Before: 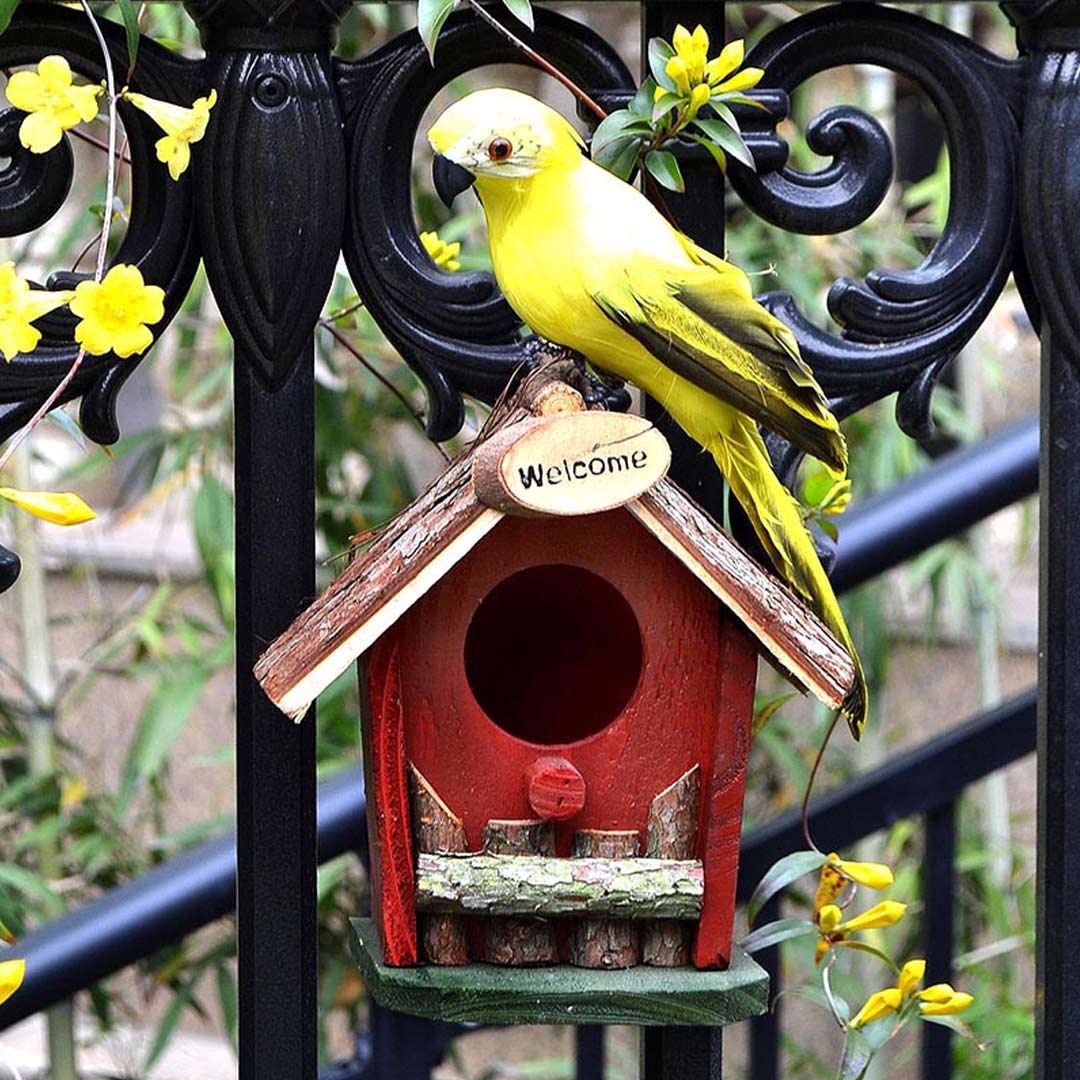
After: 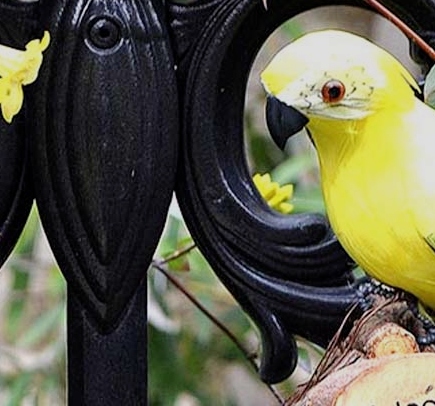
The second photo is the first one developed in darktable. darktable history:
crop: left 15.544%, top 5.456%, right 44.156%, bottom 56.863%
exposure: exposure -0.051 EV, compensate highlight preservation false
filmic rgb: black relative exposure -15.14 EV, white relative exposure 3 EV, threshold 5.94 EV, target black luminance 0%, hardness 9.25, latitude 98.52%, contrast 0.913, shadows ↔ highlights balance 0.348%, enable highlight reconstruction true
